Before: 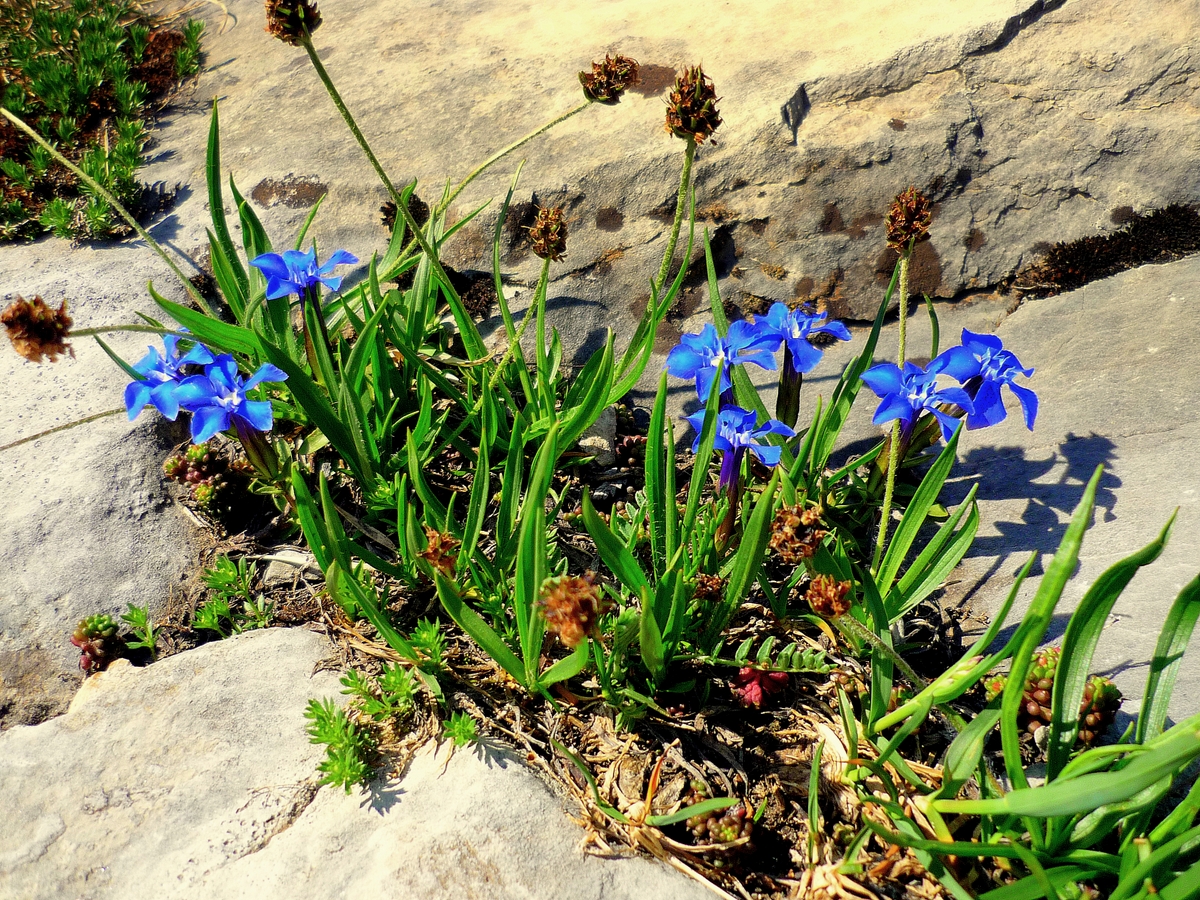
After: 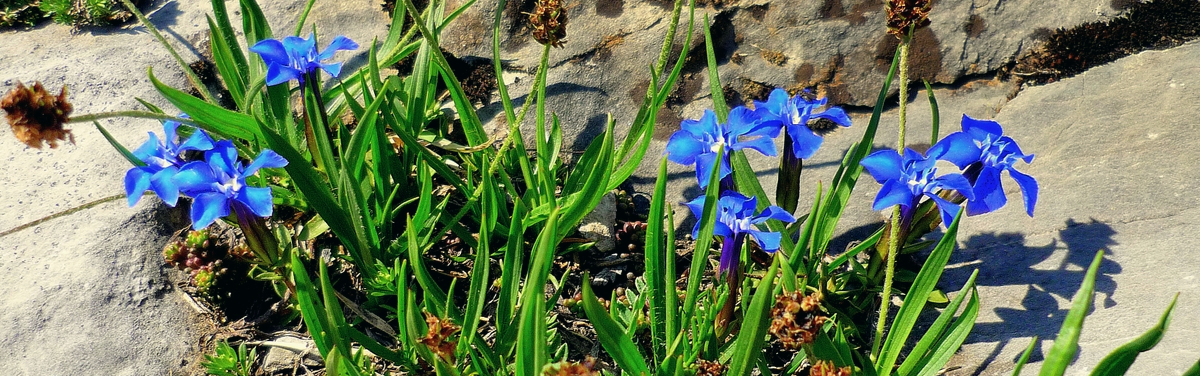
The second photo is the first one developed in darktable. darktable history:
color balance: mode lift, gamma, gain (sRGB), lift [1, 1, 1.022, 1.026]
crop and rotate: top 23.84%, bottom 34.294%
